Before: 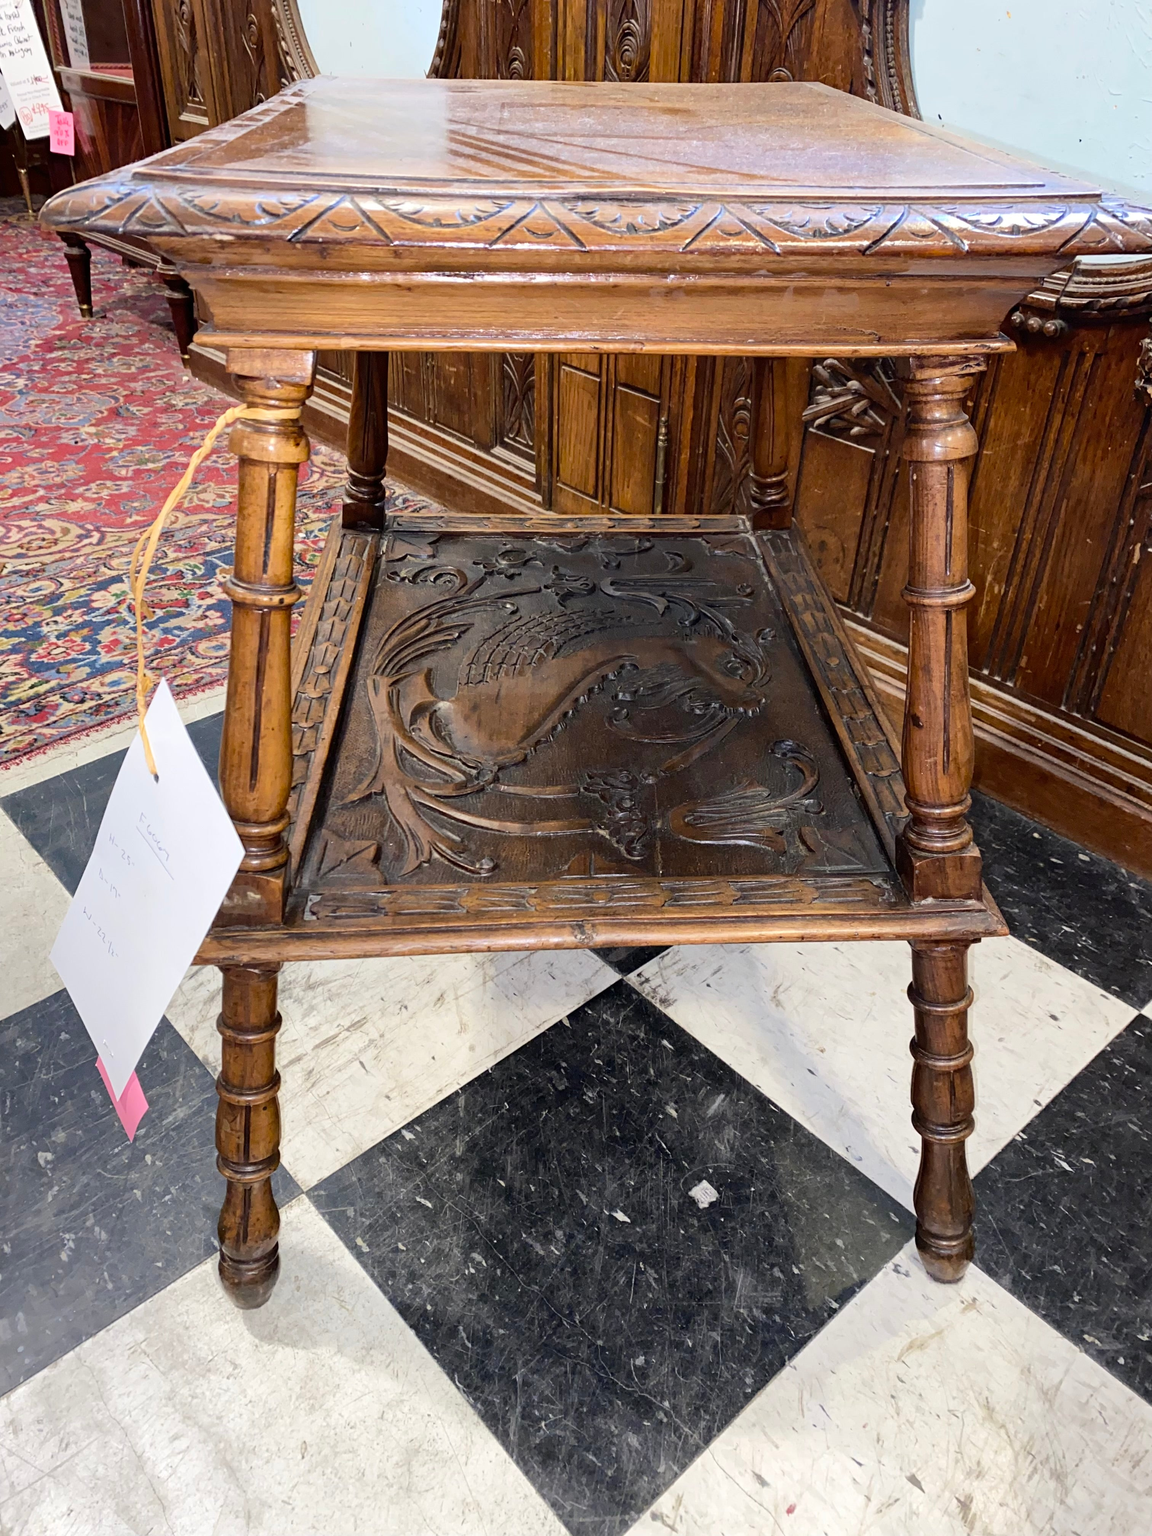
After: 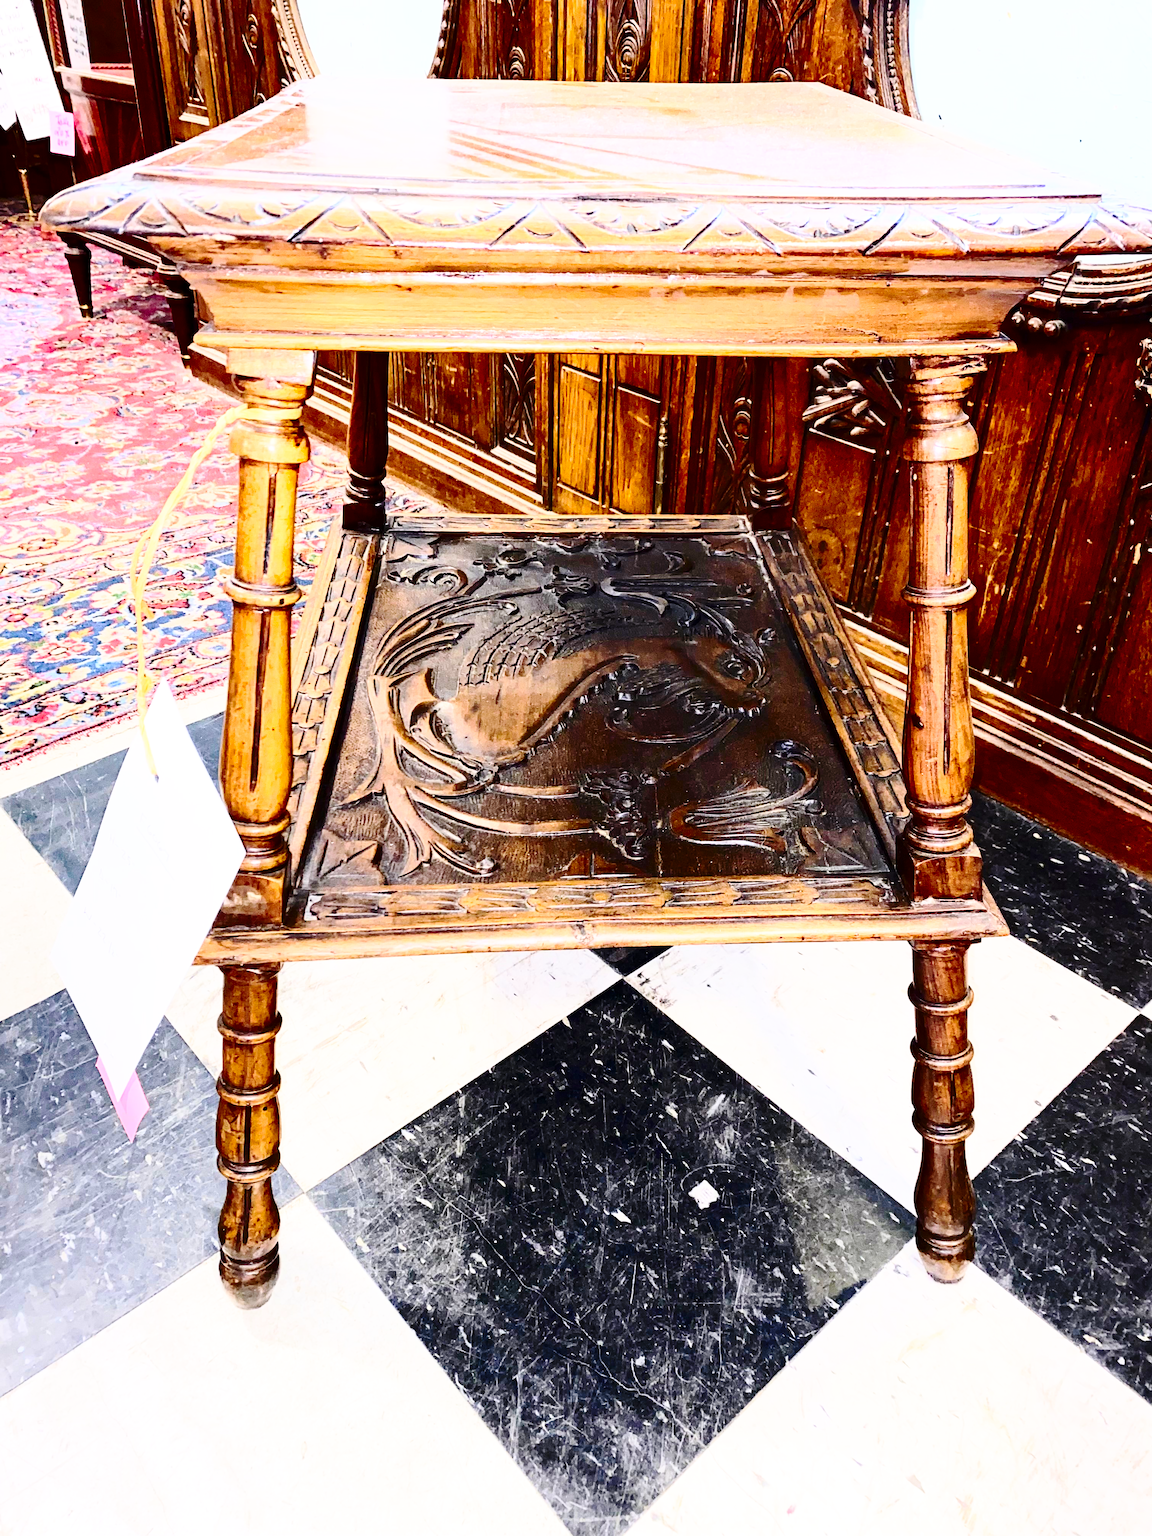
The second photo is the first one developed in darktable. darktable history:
base curve: curves: ch0 [(0, 0) (0.032, 0.037) (0.105, 0.228) (0.435, 0.76) (0.856, 0.983) (1, 1)], preserve colors none
white balance: red 1.009, blue 1.027
contrast brightness saturation: contrast 0.4, brightness 0.05, saturation 0.25
